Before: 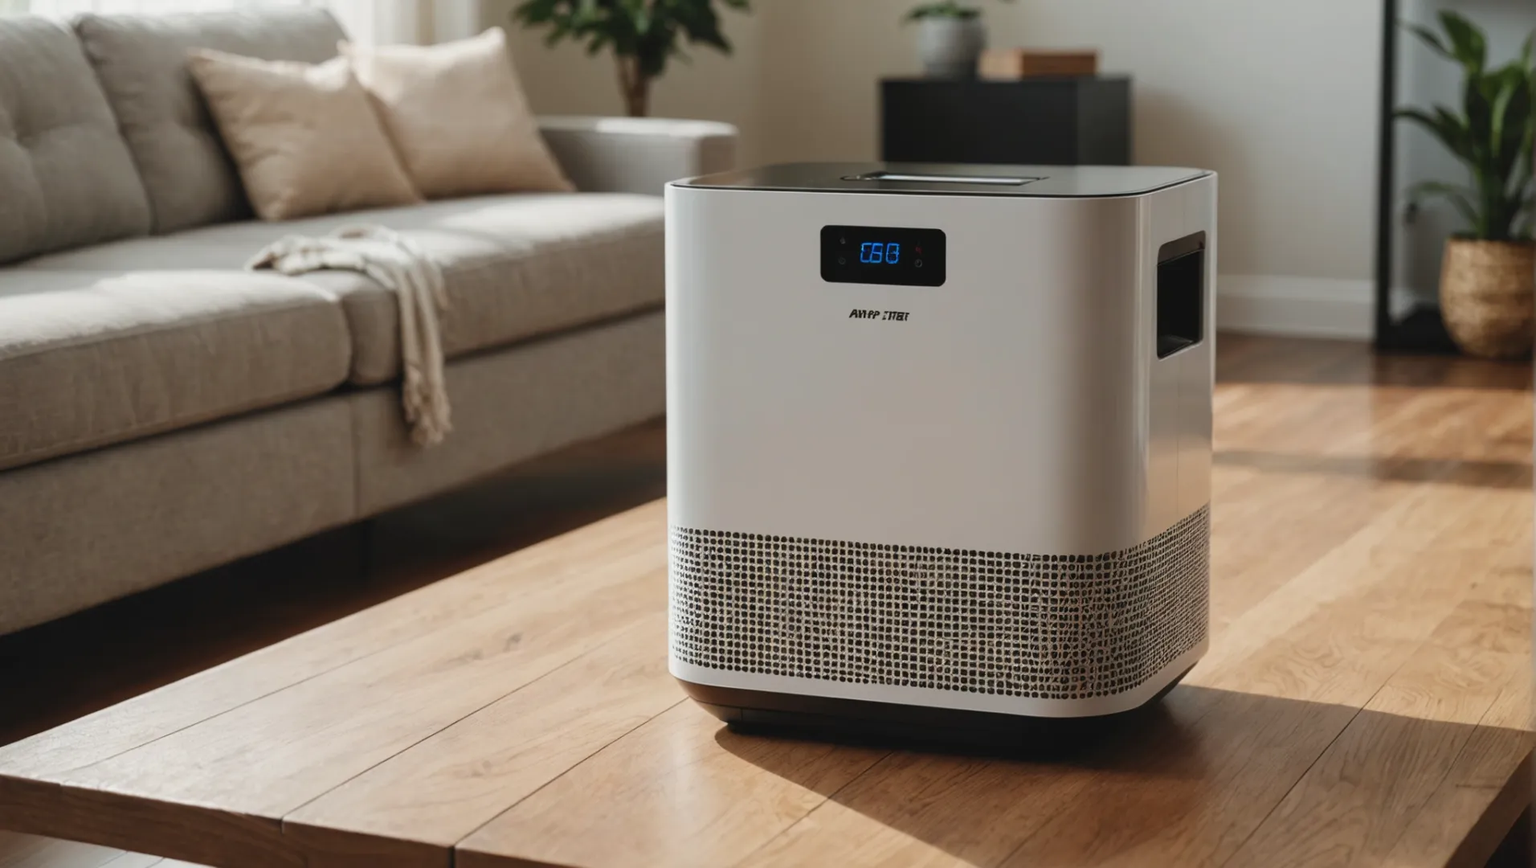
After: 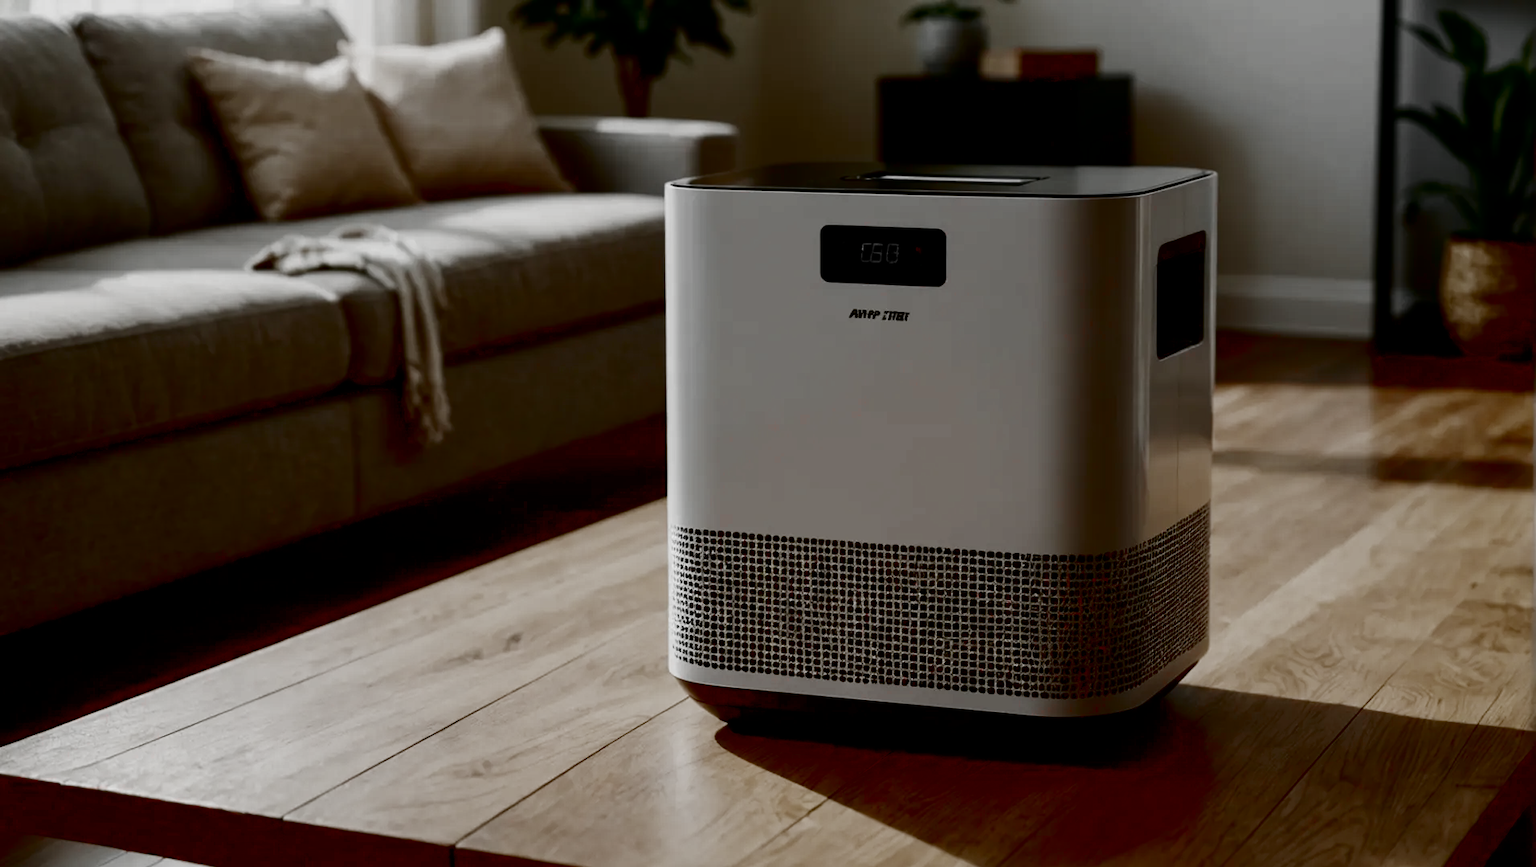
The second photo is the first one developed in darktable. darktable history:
sharpen: radius 2.916, amount 0.876, threshold 47.268
contrast brightness saturation: brightness -0.987, saturation 1
color zones: curves: ch1 [(0, 0.831) (0.08, 0.771) (0.157, 0.268) (0.241, 0.207) (0.562, -0.005) (0.714, -0.013) (0.876, 0.01) (1, 0.831)]
filmic rgb: black relative exposure -7.49 EV, white relative exposure 5 EV, hardness 3.33, contrast 1.298, add noise in highlights 0.001, preserve chrominance no, color science v3 (2019), use custom middle-gray values true, contrast in highlights soft
exposure: black level correction 0, exposure 0.499 EV, compensate highlight preservation false
